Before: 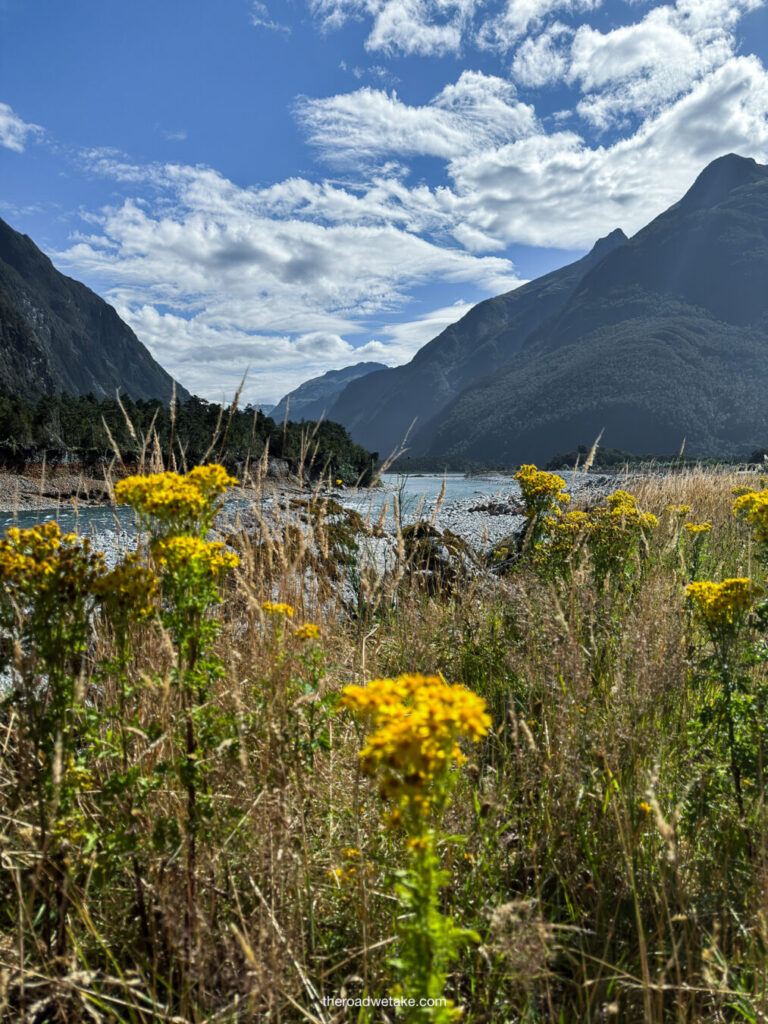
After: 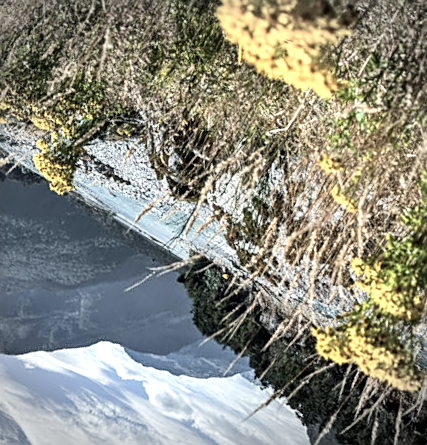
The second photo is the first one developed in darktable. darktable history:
sharpen: on, module defaults
exposure: black level correction 0.001, exposure 0.674 EV, compensate highlight preservation false
local contrast: detail 130%
crop and rotate: angle 148.49°, left 9.134%, top 15.669%, right 4.522%, bottom 16.904%
tone curve: curves: ch0 [(0, 0) (0.003, 0.014) (0.011, 0.019) (0.025, 0.026) (0.044, 0.037) (0.069, 0.053) (0.1, 0.083) (0.136, 0.121) (0.177, 0.163) (0.224, 0.22) (0.277, 0.281) (0.335, 0.354) (0.399, 0.436) (0.468, 0.526) (0.543, 0.612) (0.623, 0.706) (0.709, 0.79) (0.801, 0.858) (0.898, 0.925) (1, 1)]
vignetting: fall-off start 89.29%, fall-off radius 43.4%, width/height ratio 1.157, unbound false
color zones: curves: ch0 [(0, 0.559) (0.153, 0.551) (0.229, 0.5) (0.429, 0.5) (0.571, 0.5) (0.714, 0.5) (0.857, 0.5) (1, 0.559)]; ch1 [(0, 0.417) (0.112, 0.336) (0.213, 0.26) (0.429, 0.34) (0.571, 0.35) (0.683, 0.331) (0.857, 0.344) (1, 0.417)]
